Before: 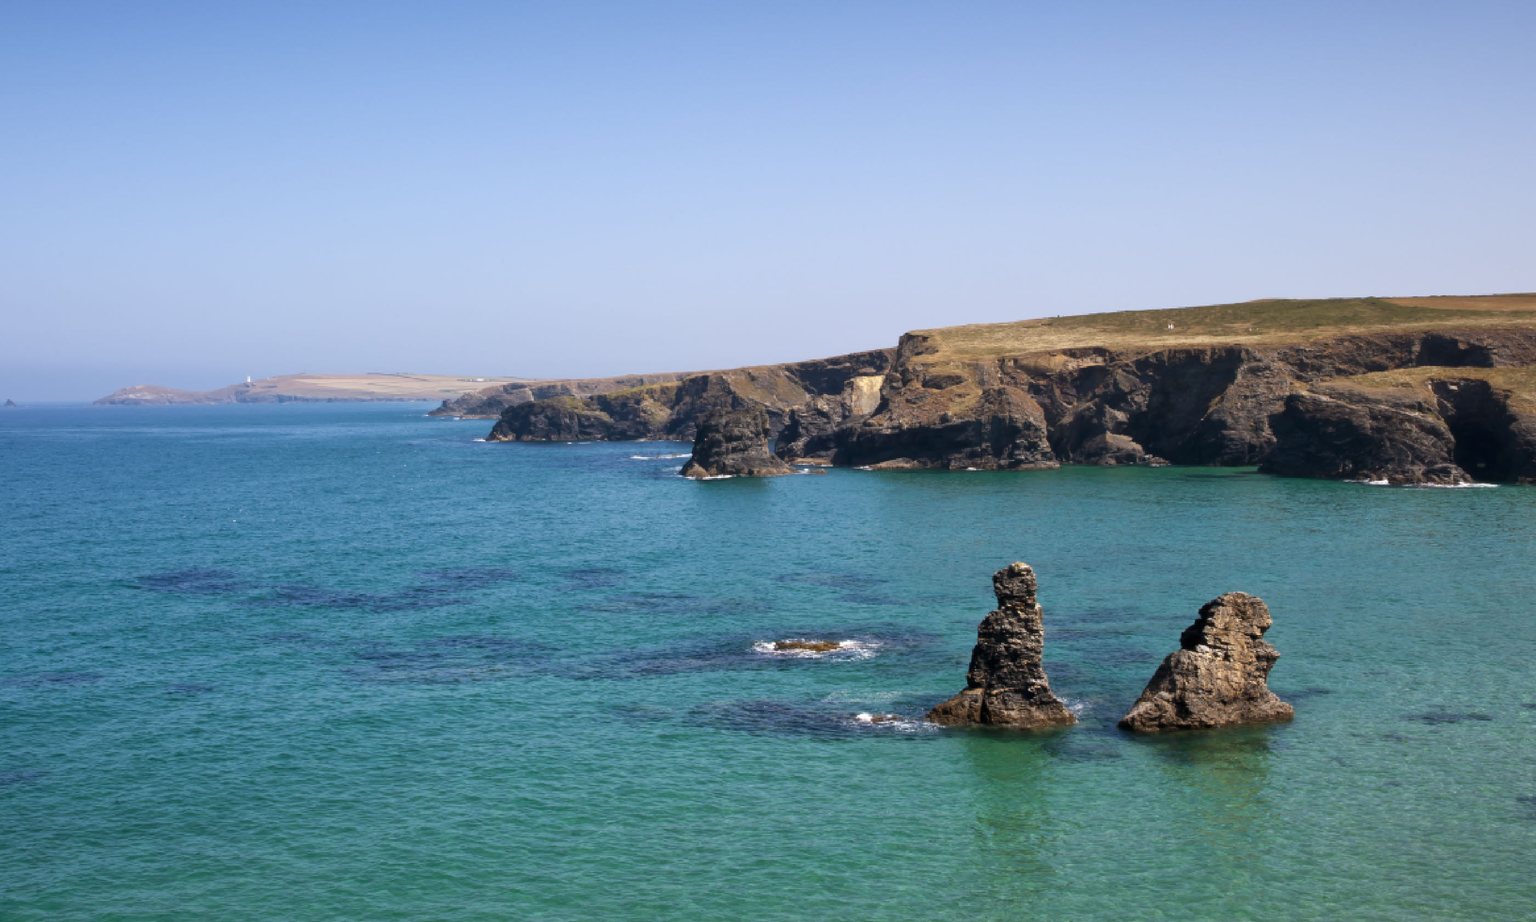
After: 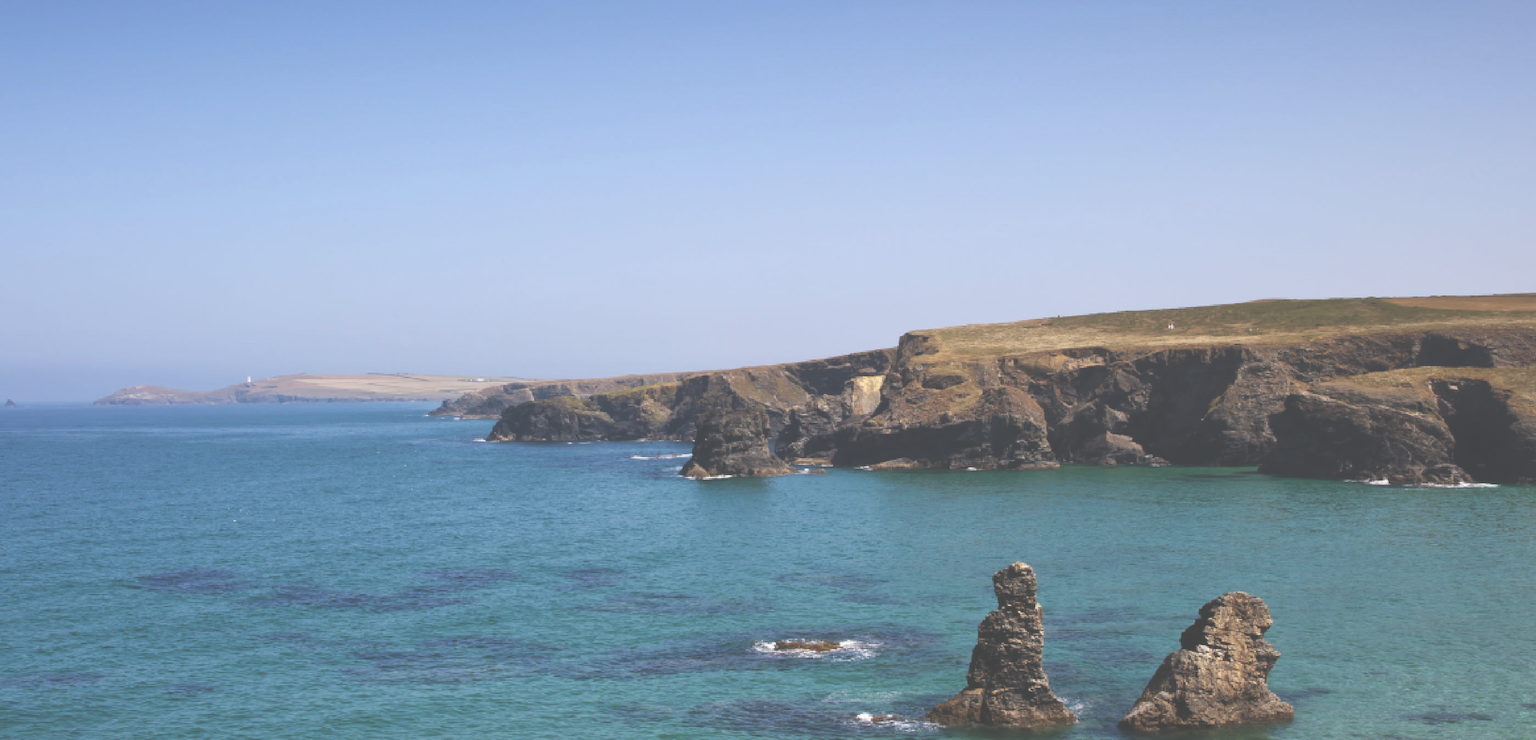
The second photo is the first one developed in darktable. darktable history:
crop: bottom 19.659%
exposure: black level correction -0.061, exposure -0.05 EV, compensate exposure bias true, compensate highlight preservation false
